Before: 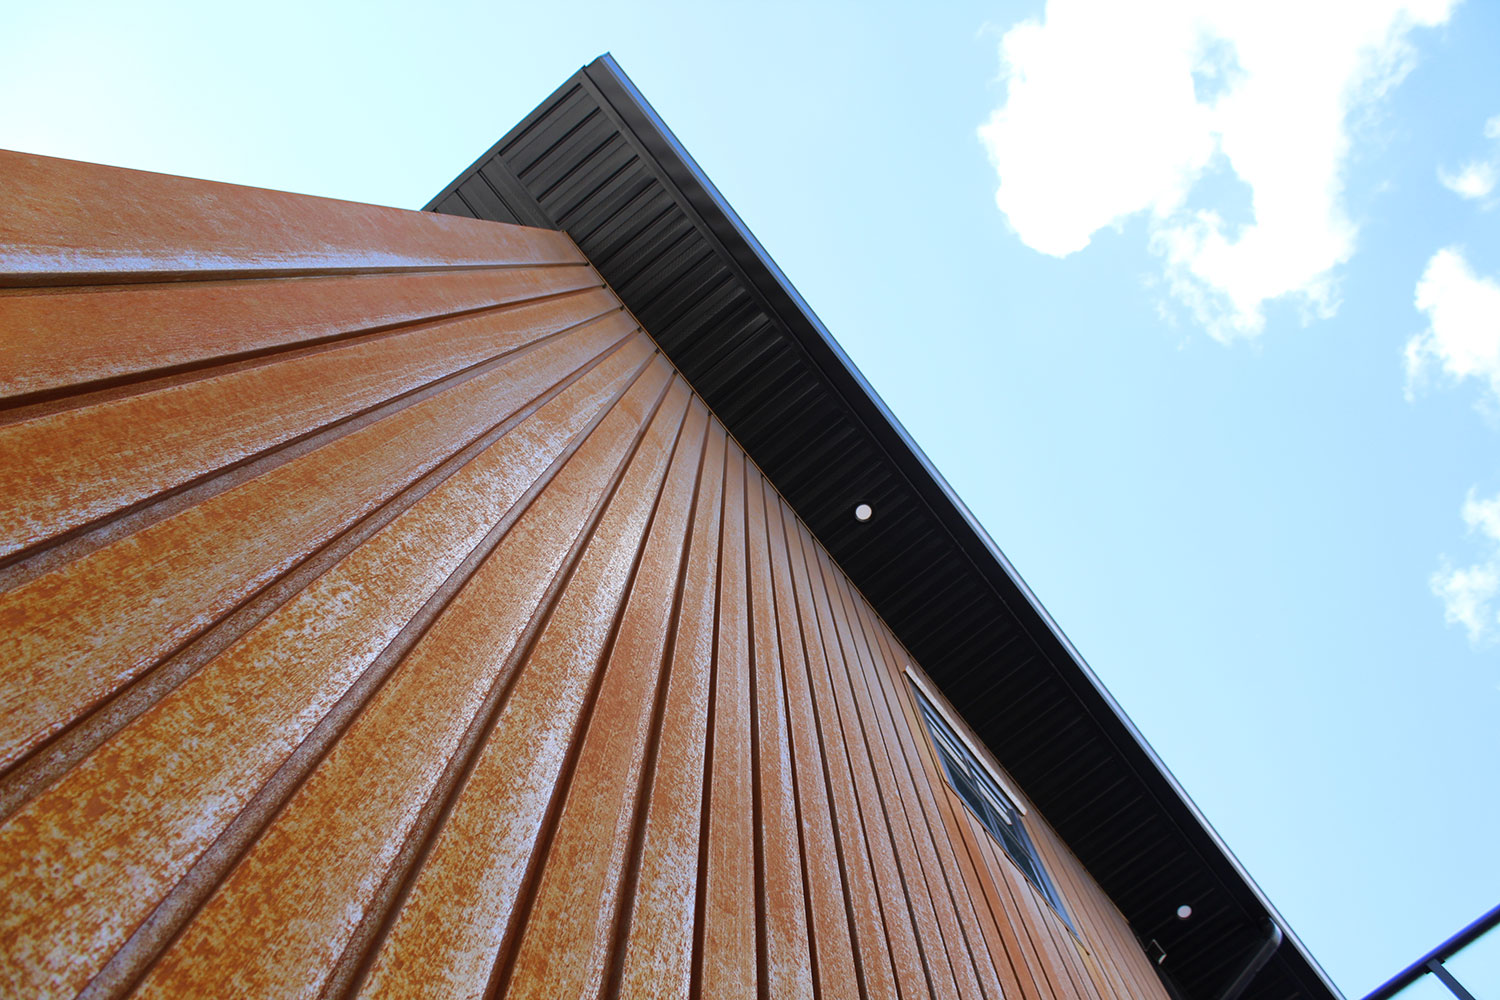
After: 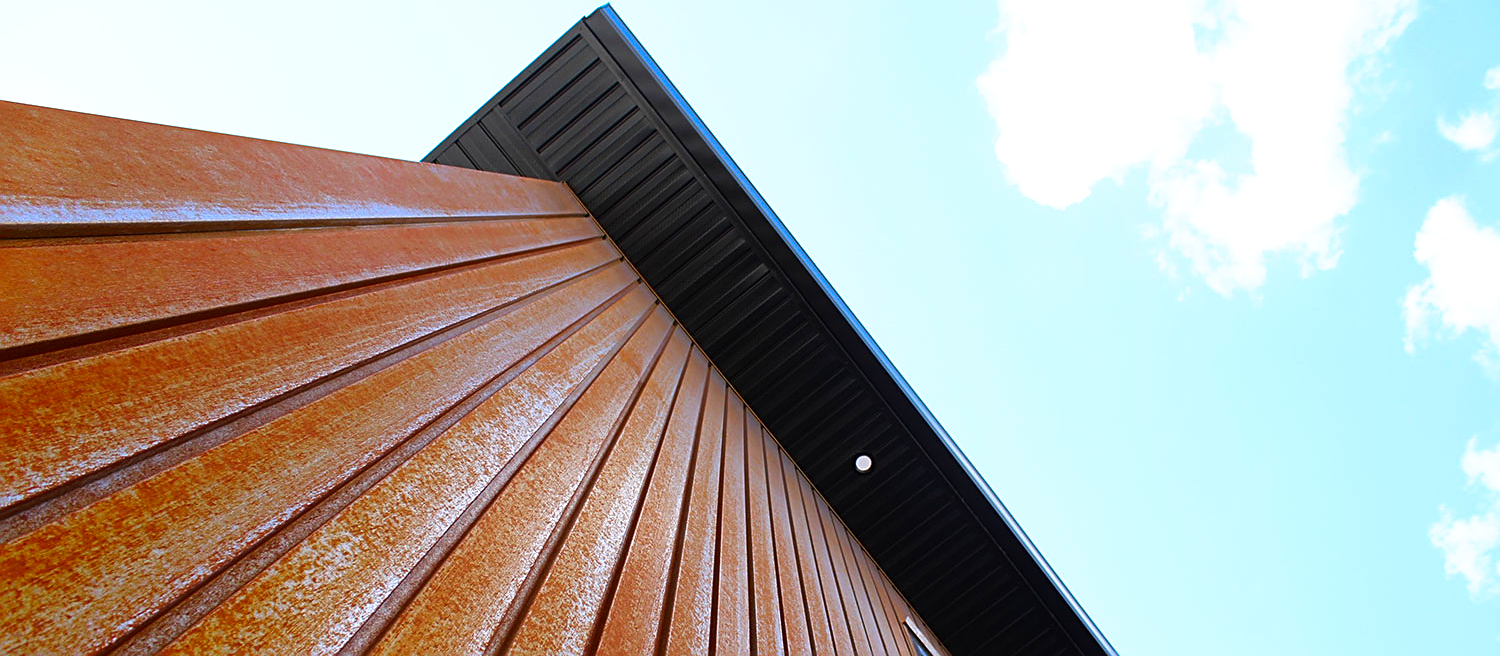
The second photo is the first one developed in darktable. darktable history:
crop and rotate: top 4.971%, bottom 29.402%
sharpen: on, module defaults
contrast brightness saturation: brightness -0.03, saturation 0.351
tone curve: curves: ch0 [(0, 0) (0.003, 0.002) (0.011, 0.01) (0.025, 0.022) (0.044, 0.039) (0.069, 0.061) (0.1, 0.088) (0.136, 0.126) (0.177, 0.167) (0.224, 0.211) (0.277, 0.27) (0.335, 0.335) (0.399, 0.407) (0.468, 0.485) (0.543, 0.569) (0.623, 0.659) (0.709, 0.756) (0.801, 0.851) (0.898, 0.961) (1, 1)], preserve colors none
